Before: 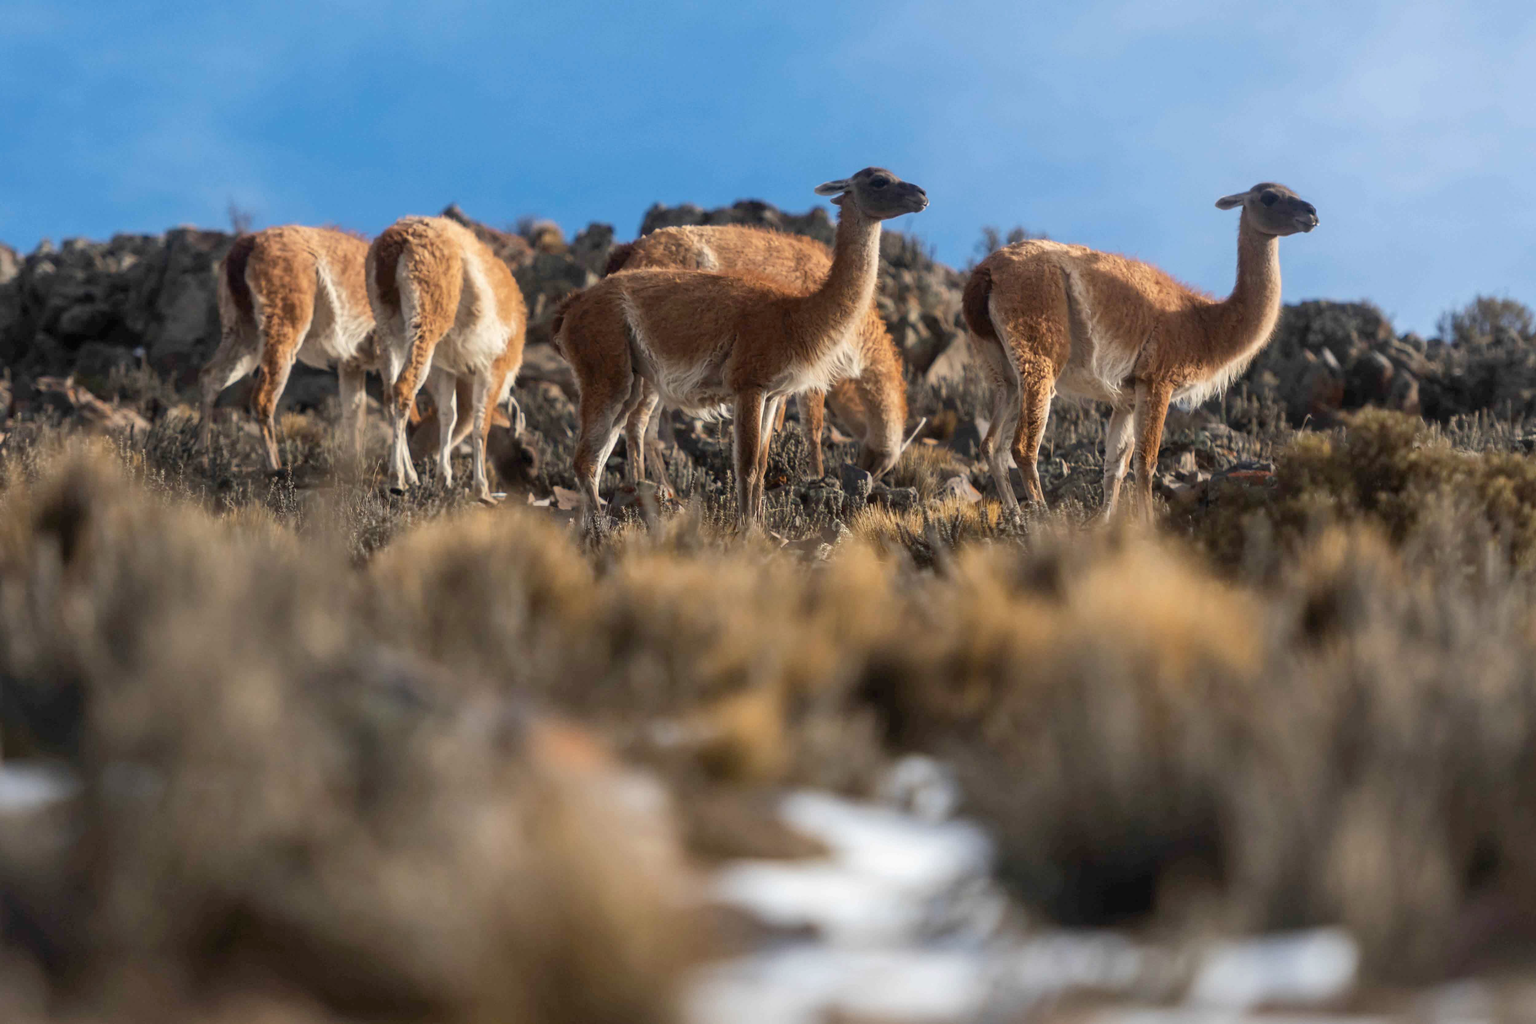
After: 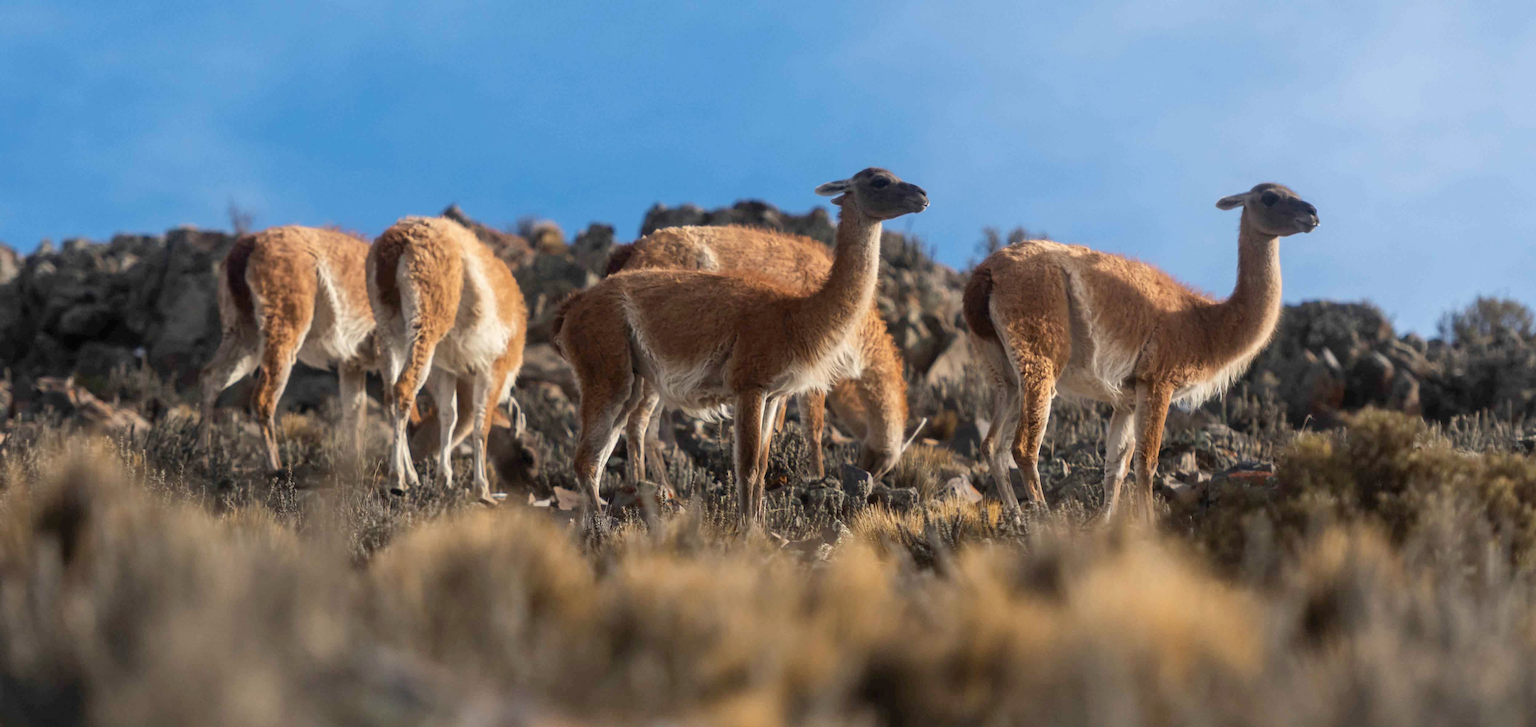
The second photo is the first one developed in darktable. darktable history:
crop: right 0%, bottom 28.926%
